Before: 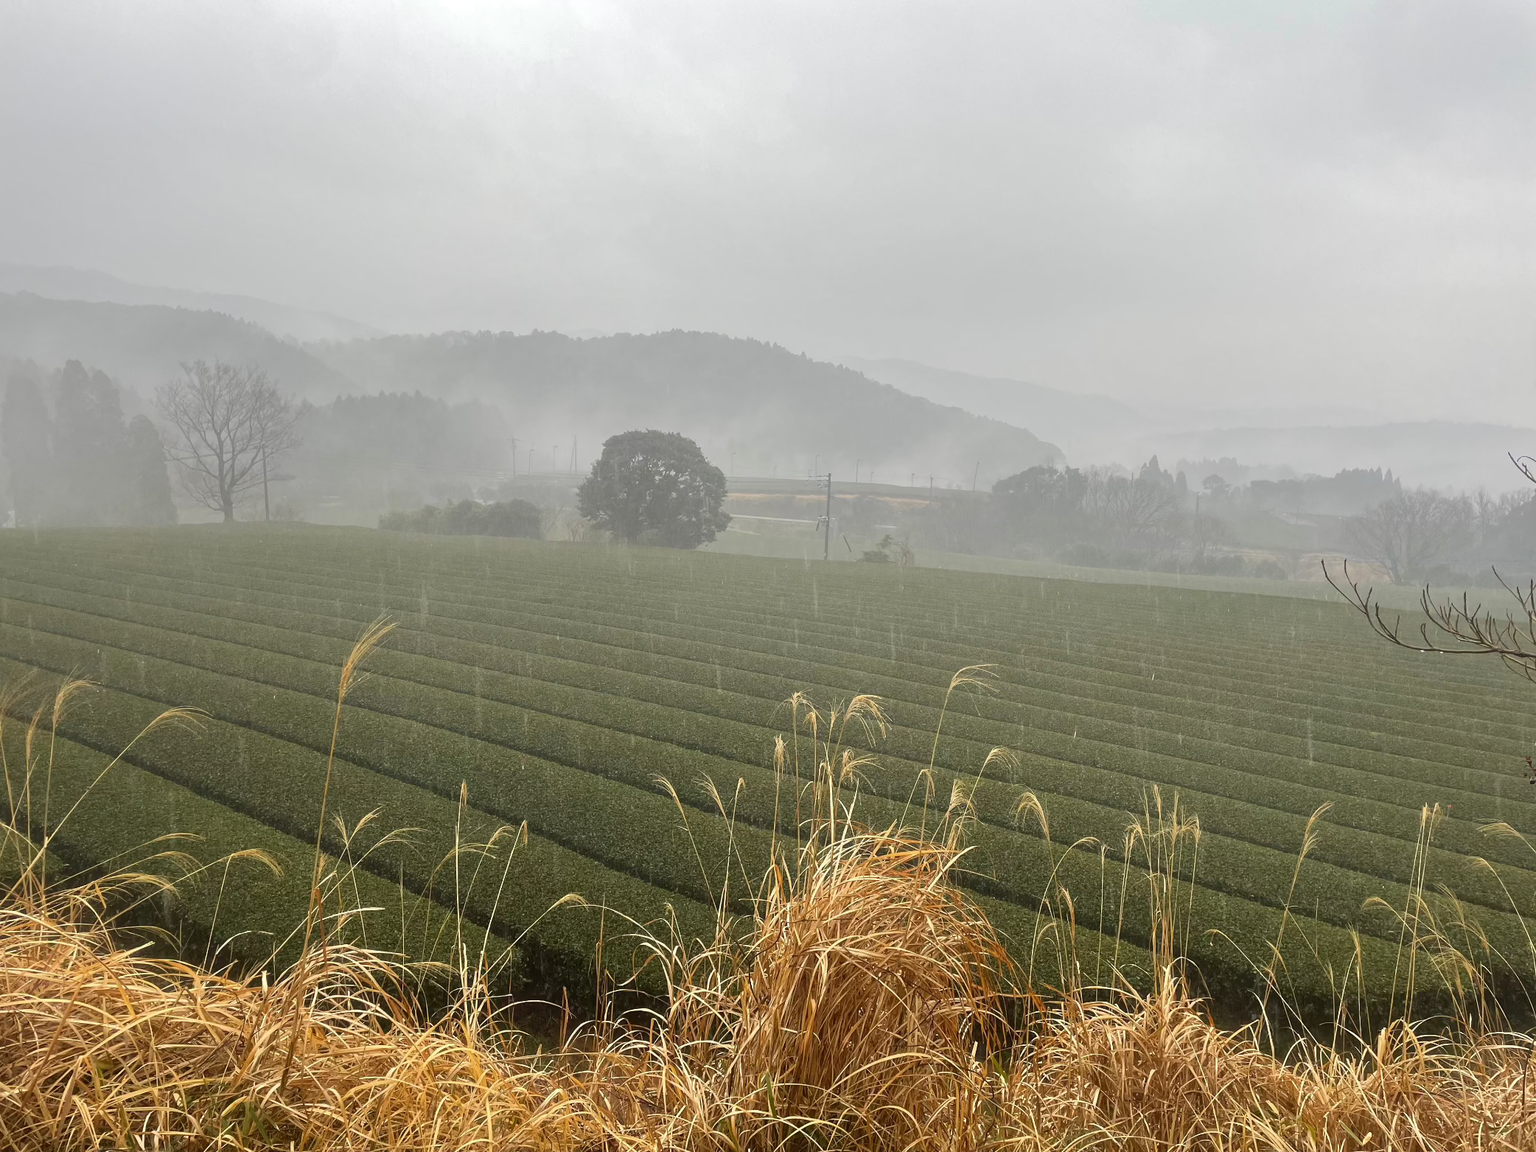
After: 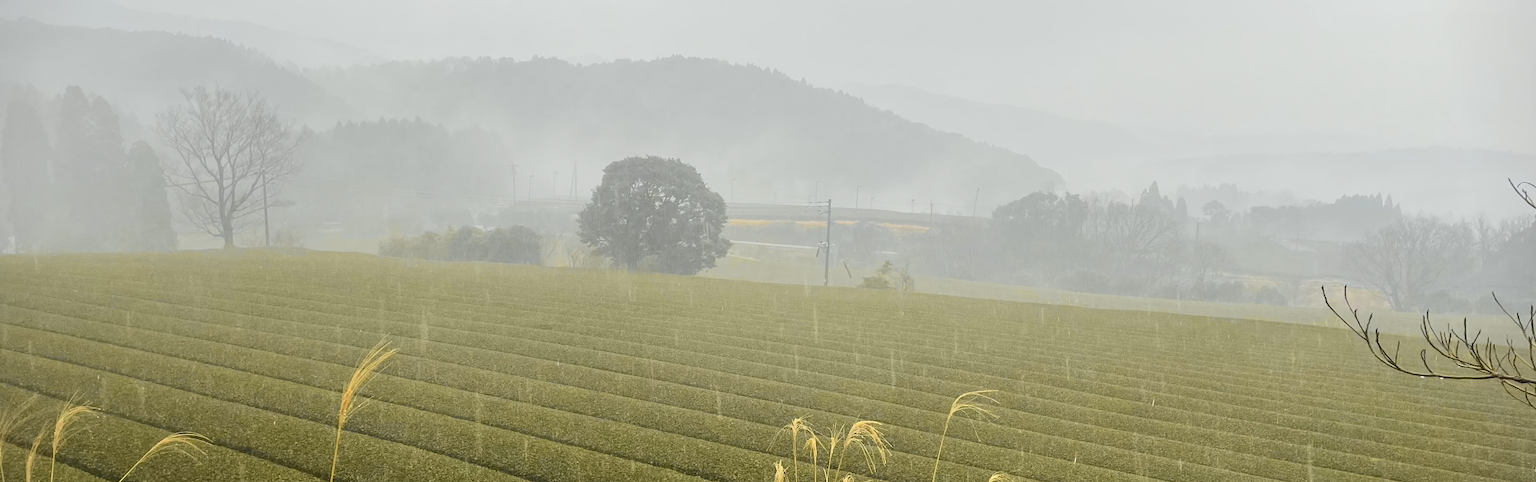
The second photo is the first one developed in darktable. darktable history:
vignetting: fall-off start 92.6%, brightness -0.52, saturation -0.51, center (-0.012, 0)
crop and rotate: top 23.84%, bottom 34.294%
tone curve: curves: ch0 [(0, 0.003) (0.113, 0.081) (0.207, 0.184) (0.515, 0.612) (0.712, 0.793) (0.984, 0.961)]; ch1 [(0, 0) (0.172, 0.123) (0.317, 0.272) (0.414, 0.382) (0.476, 0.479) (0.505, 0.498) (0.534, 0.534) (0.621, 0.65) (0.709, 0.764) (1, 1)]; ch2 [(0, 0) (0.411, 0.424) (0.505, 0.505) (0.521, 0.524) (0.537, 0.57) (0.65, 0.699) (1, 1)], color space Lab, independent channels, preserve colors none
